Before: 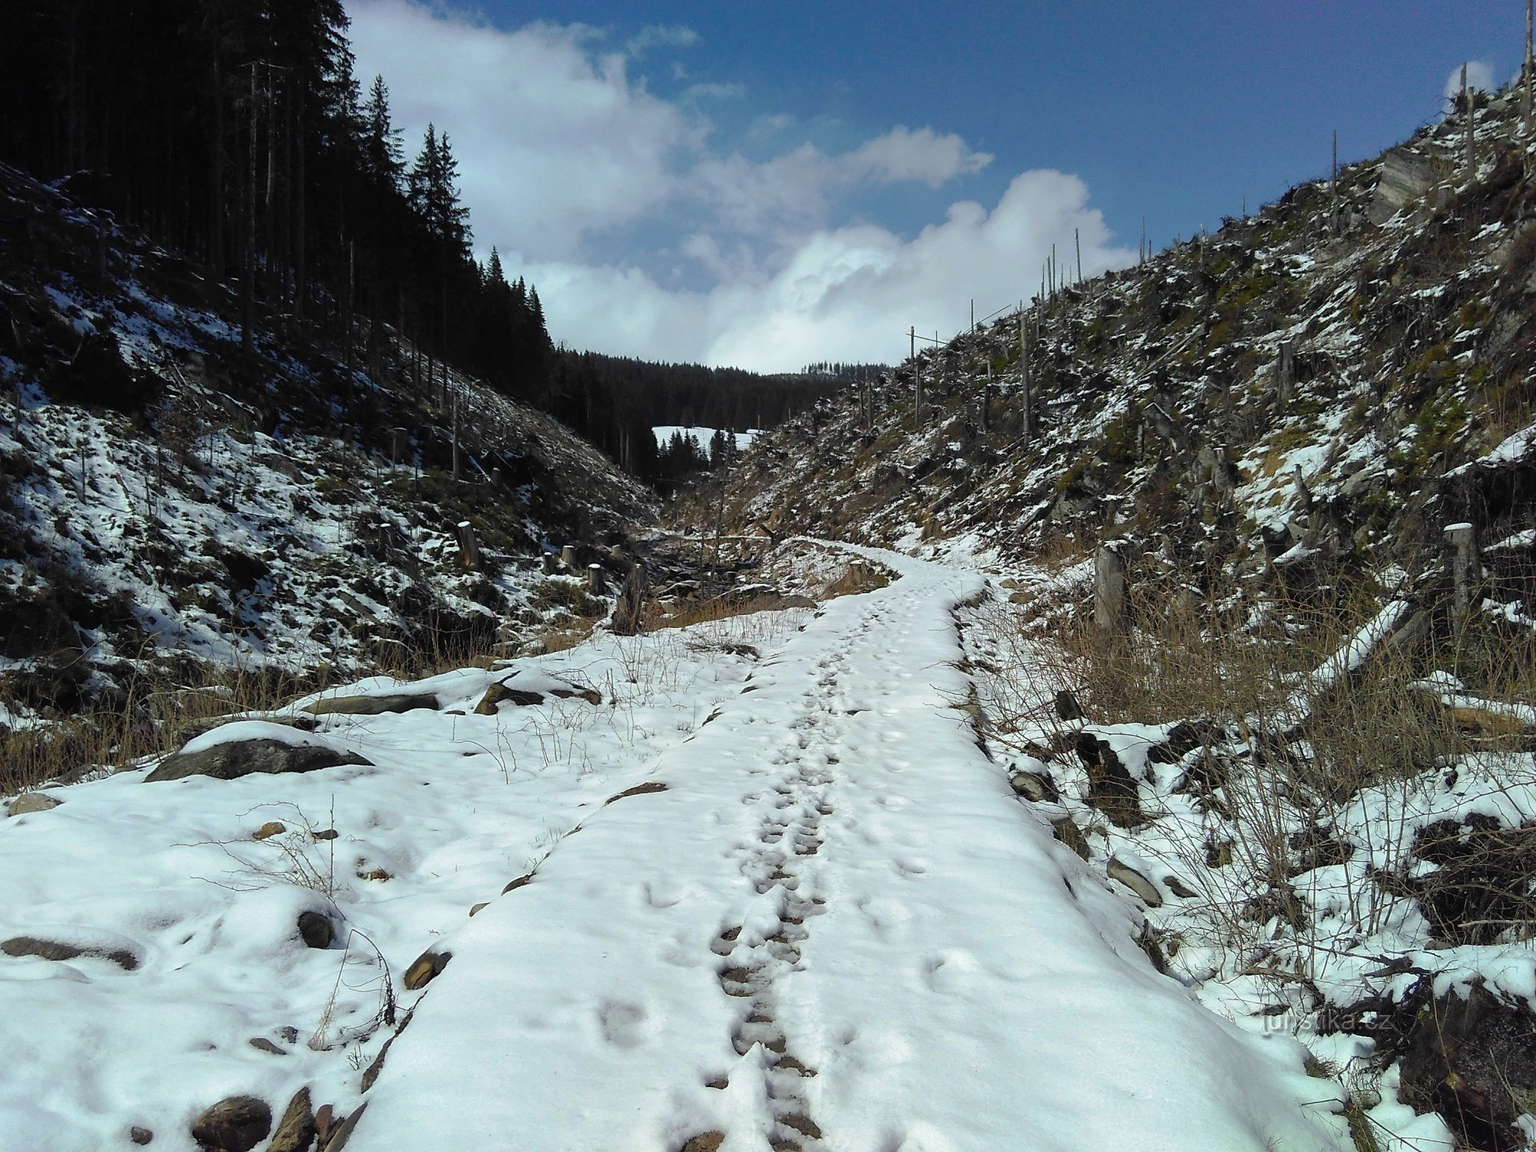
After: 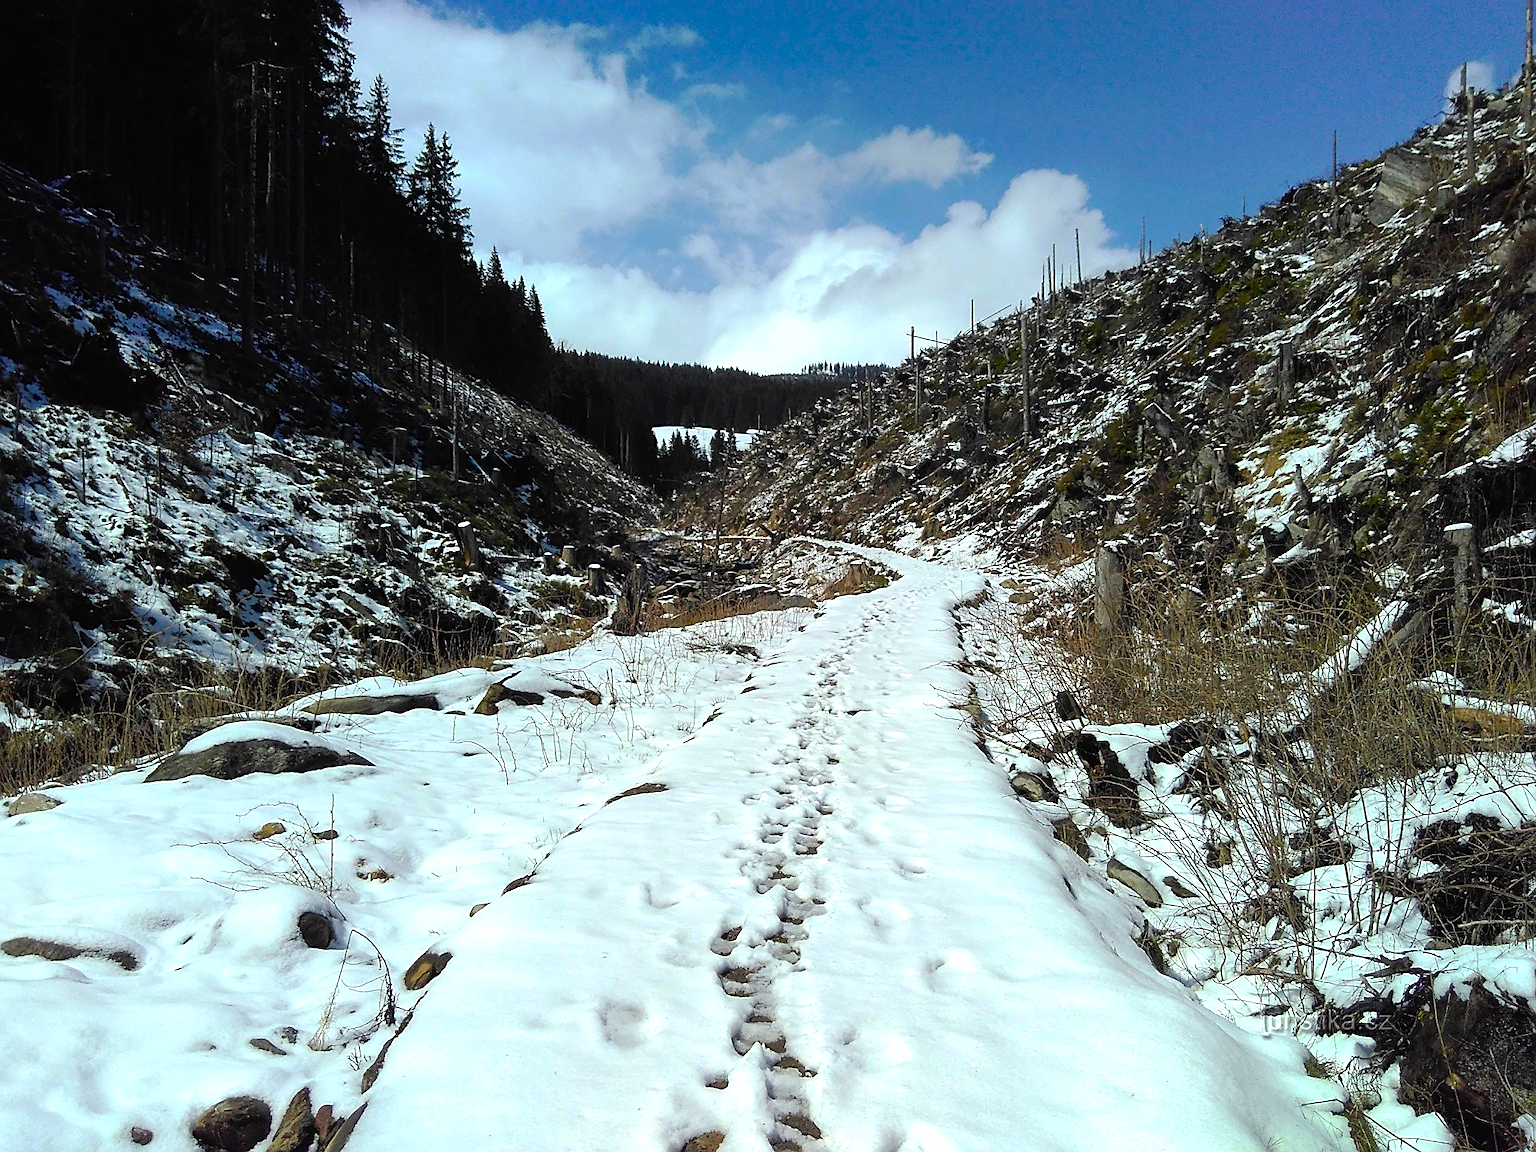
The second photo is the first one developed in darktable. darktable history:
contrast brightness saturation: contrast 0.09, saturation 0.269
sharpen: on, module defaults
tone equalizer: -8 EV -0.397 EV, -7 EV -0.396 EV, -6 EV -0.348 EV, -5 EV -0.249 EV, -3 EV 0.251 EV, -2 EV 0.304 EV, -1 EV 0.384 EV, +0 EV 0.44 EV
